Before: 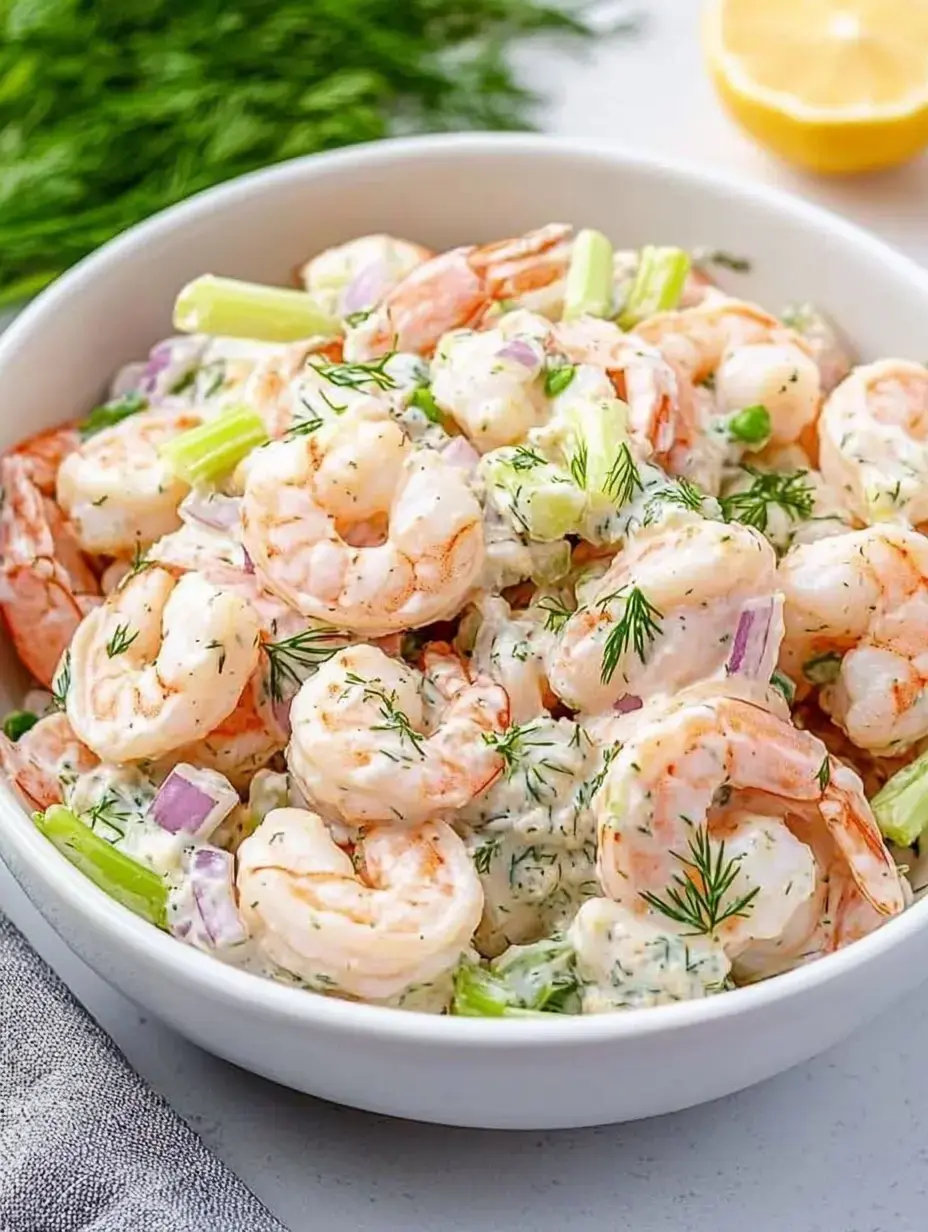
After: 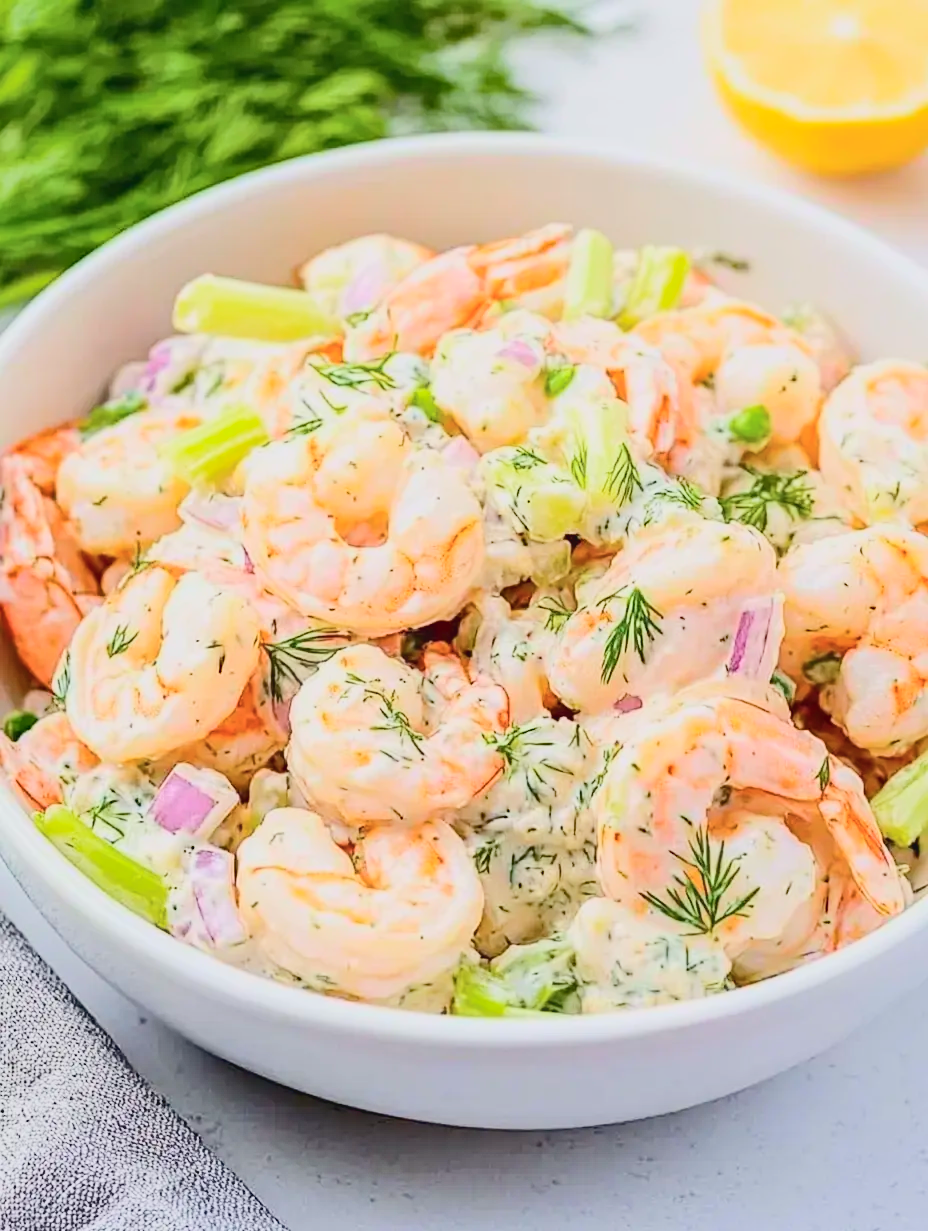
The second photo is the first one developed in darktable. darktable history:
color balance rgb: global offset › luminance 0.216%, perceptual saturation grading › global saturation 16.411%, contrast -10.446%
crop: bottom 0.071%
tone curve: curves: ch0 [(0, 0.026) (0.146, 0.158) (0.272, 0.34) (0.453, 0.627) (0.687, 0.829) (1, 1)], color space Lab, independent channels, preserve colors none
haze removal: compatibility mode true, adaptive false
tone equalizer: -8 EV -0.001 EV, -7 EV 0.004 EV, -6 EV -0.03 EV, -5 EV 0.02 EV, -4 EV -0.027 EV, -3 EV 0.035 EV, -2 EV -0.065 EV, -1 EV -0.303 EV, +0 EV -0.578 EV, edges refinement/feathering 500, mask exposure compensation -1.57 EV, preserve details no
